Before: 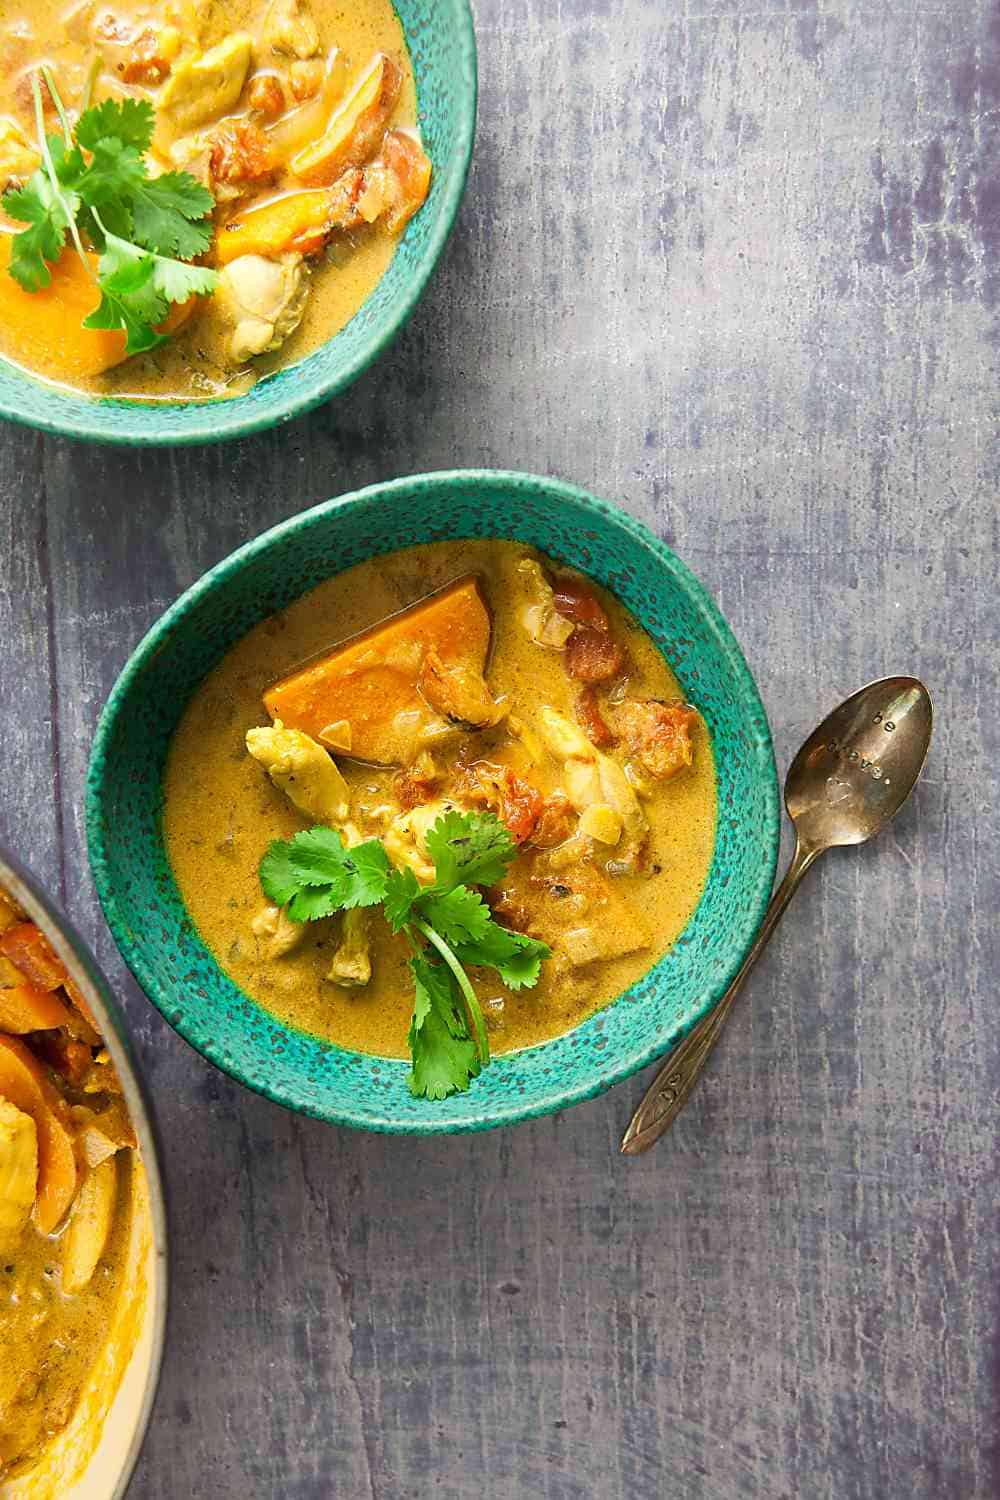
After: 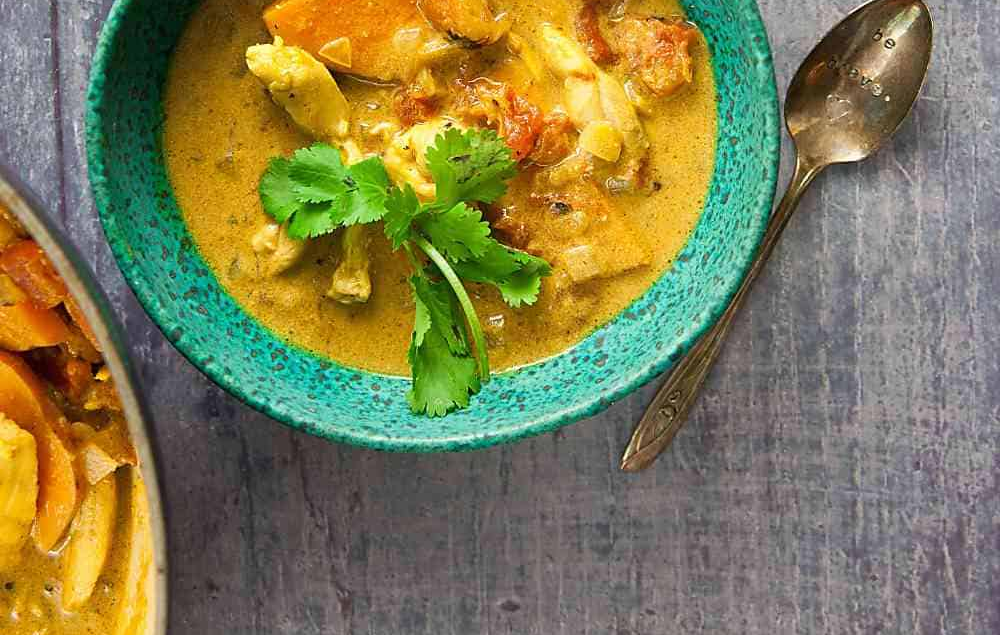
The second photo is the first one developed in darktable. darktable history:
crop: top 45.541%, bottom 12.109%
